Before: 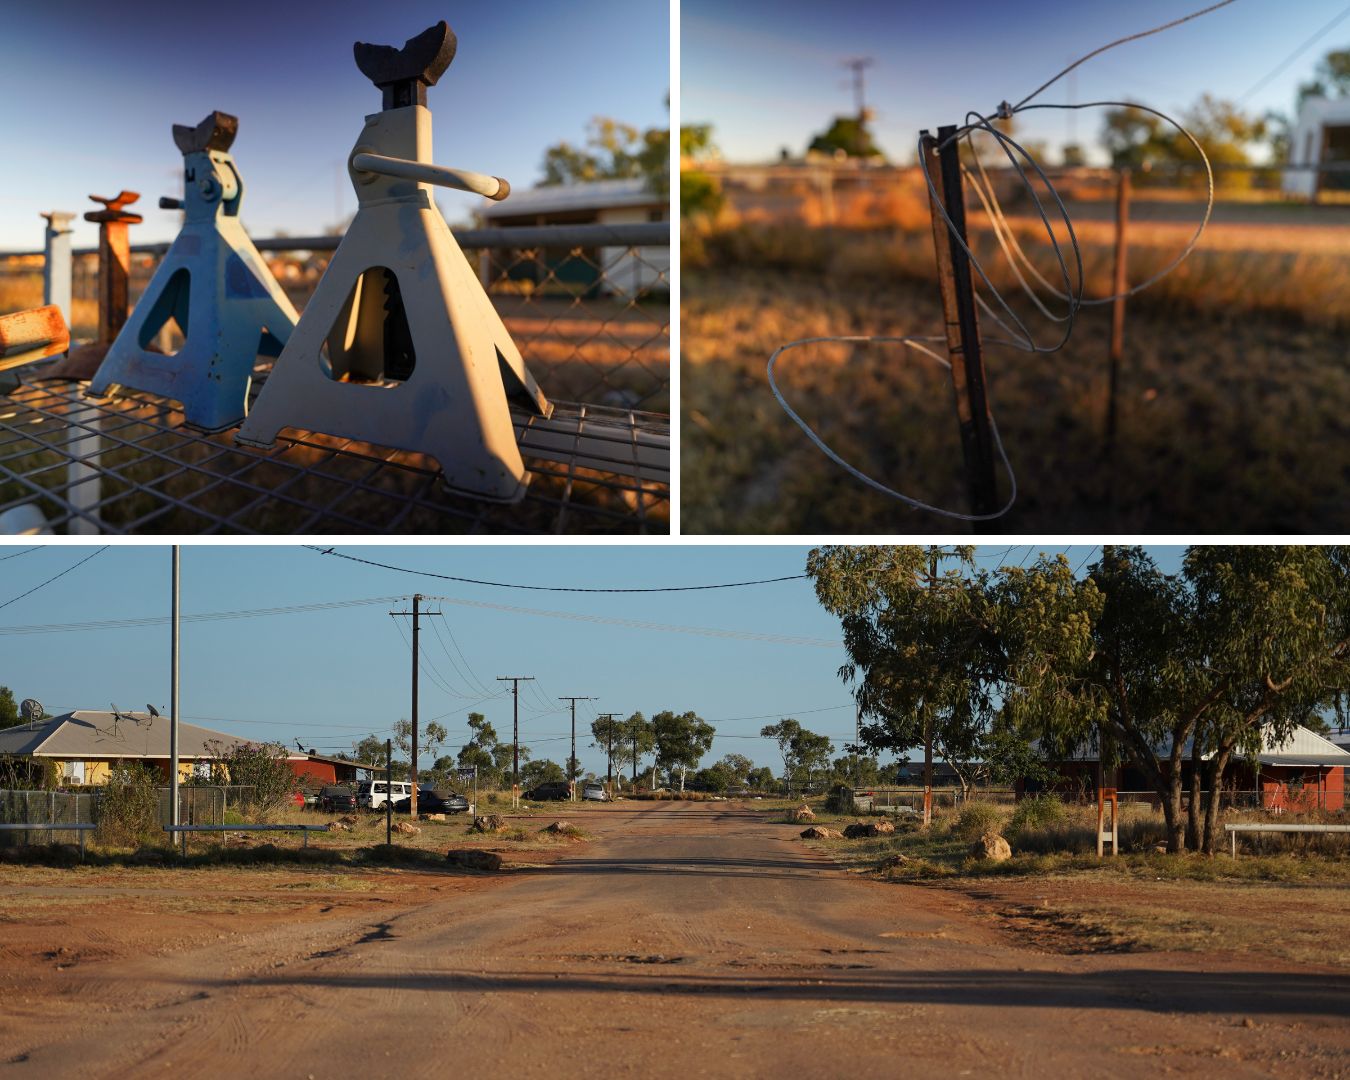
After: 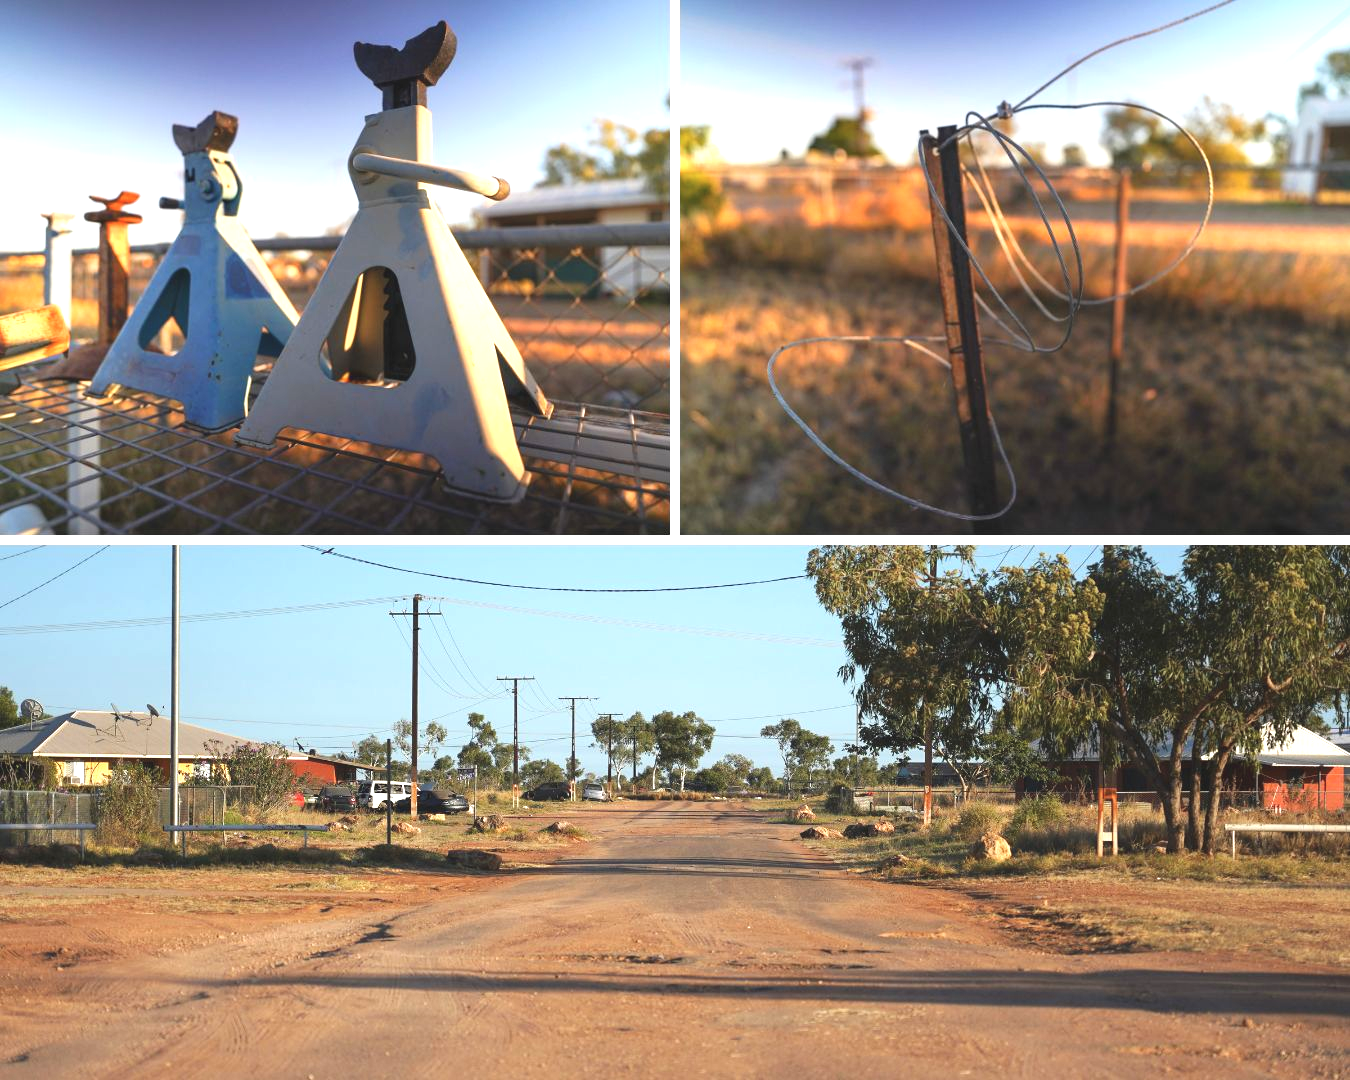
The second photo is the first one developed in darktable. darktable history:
color balance: lift [1.007, 1, 1, 1], gamma [1.097, 1, 1, 1]
exposure: exposure 1.15 EV, compensate highlight preservation false
